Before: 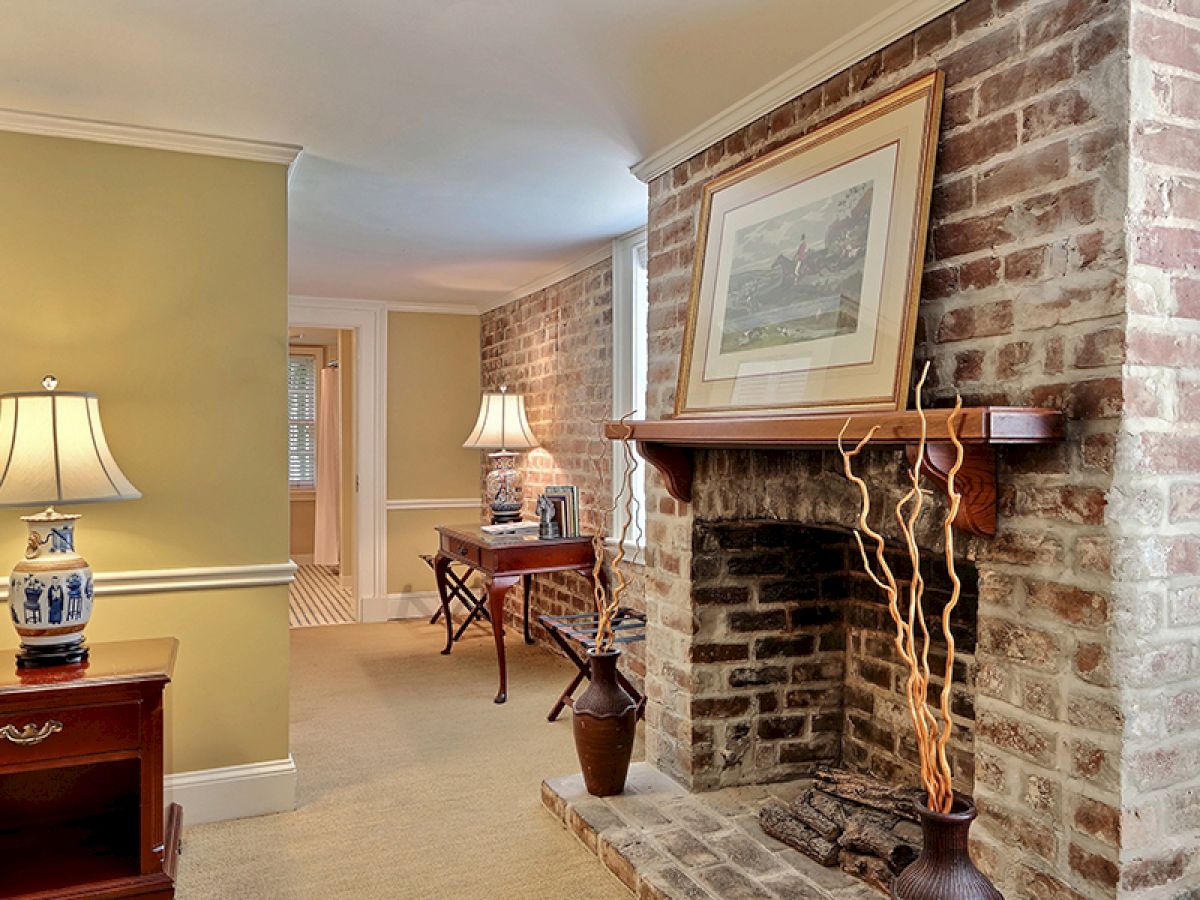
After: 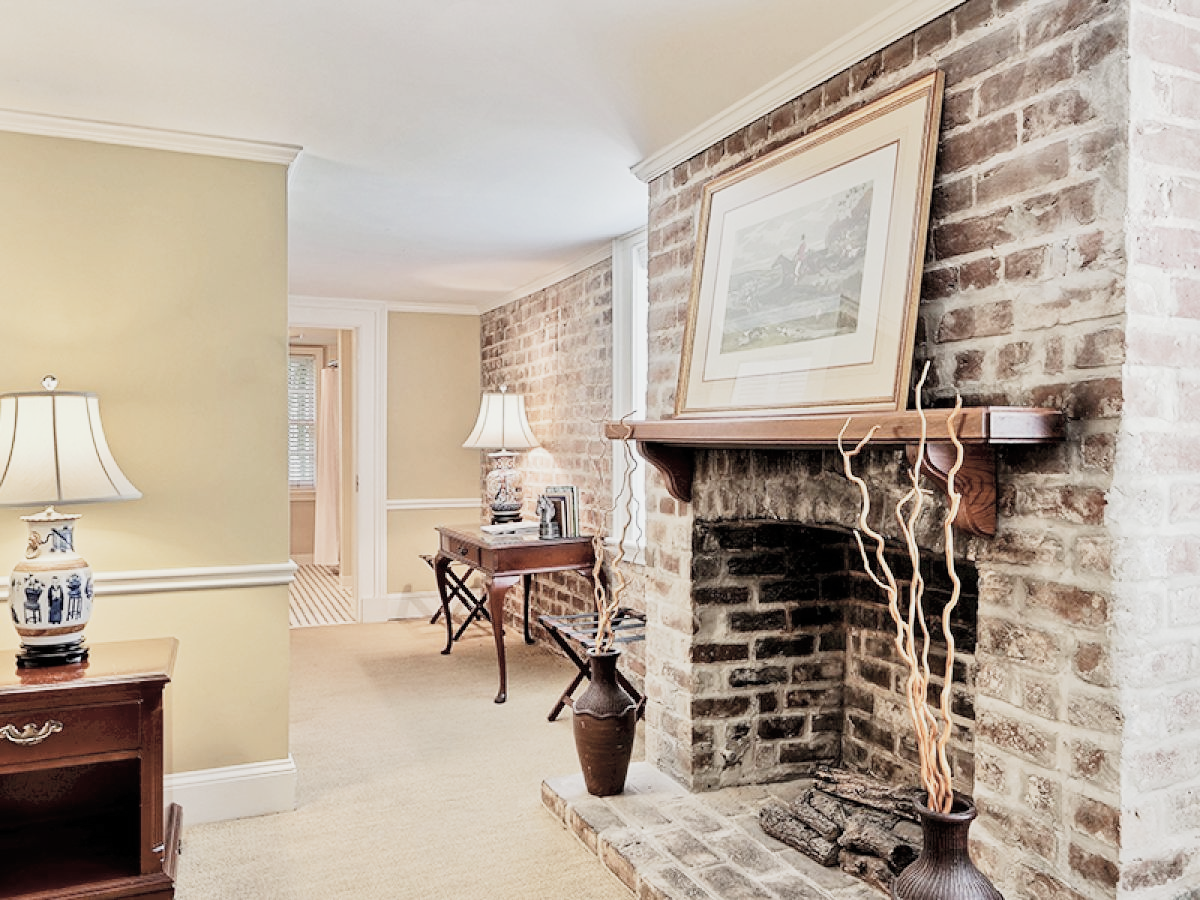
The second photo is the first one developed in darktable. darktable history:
tone curve: curves: ch0 [(0, 0) (0.078, 0.029) (0.265, 0.241) (0.507, 0.56) (0.744, 0.826) (1, 0.948)]; ch1 [(0, 0) (0.346, 0.307) (0.418, 0.383) (0.46, 0.439) (0.482, 0.493) (0.502, 0.5) (0.517, 0.506) (0.55, 0.557) (0.601, 0.637) (0.666, 0.7) (1, 1)]; ch2 [(0, 0) (0.346, 0.34) (0.431, 0.45) (0.485, 0.494) (0.5, 0.498) (0.508, 0.499) (0.532, 0.546) (0.579, 0.628) (0.625, 0.668) (1, 1)], preserve colors none
contrast brightness saturation: brightness 0.188, saturation -0.482
